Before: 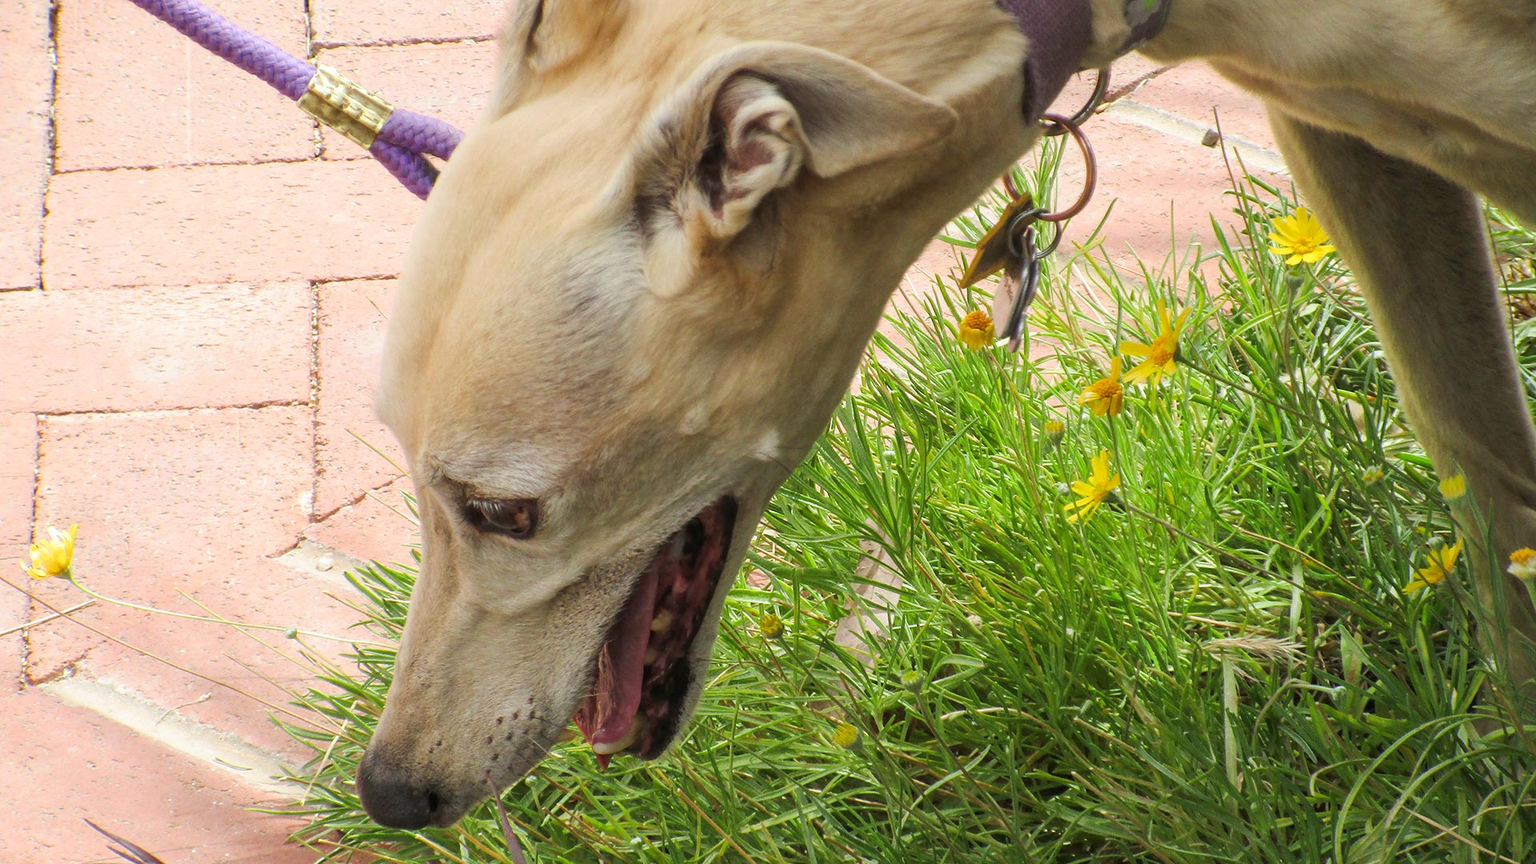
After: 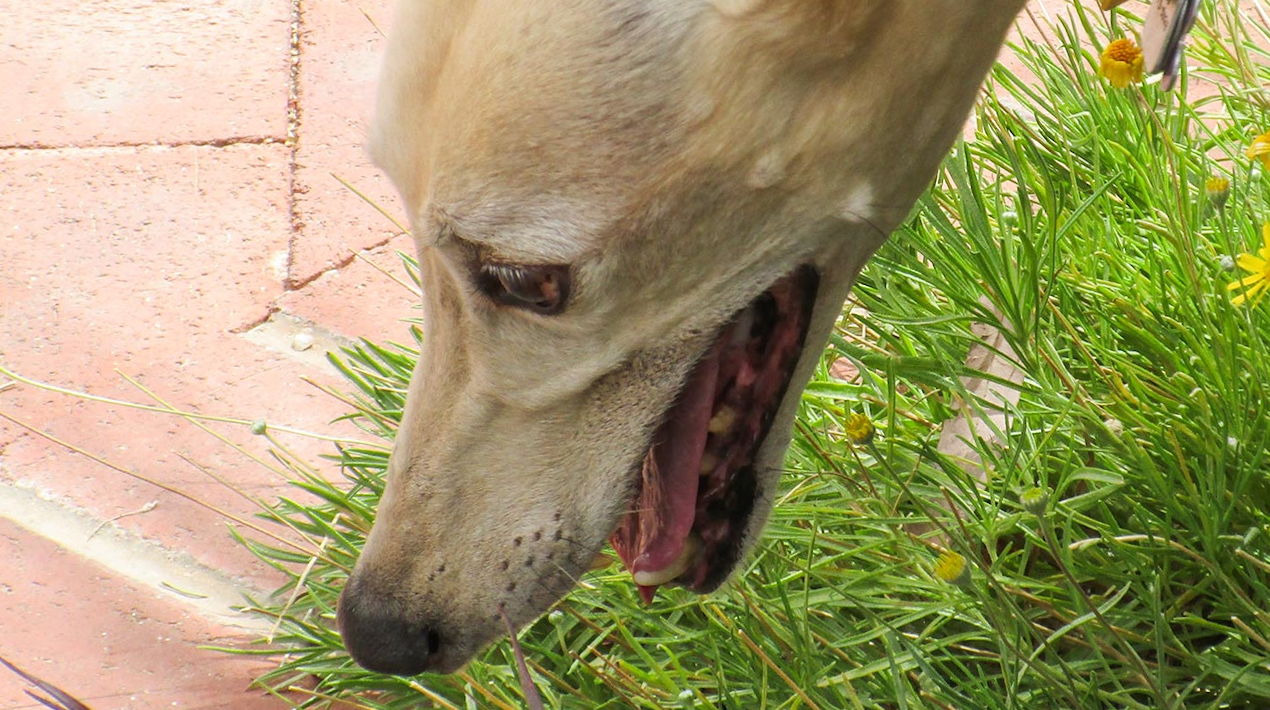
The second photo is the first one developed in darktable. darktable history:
crop and rotate: angle -0.923°, left 4.036%, top 32.318%, right 27.933%
